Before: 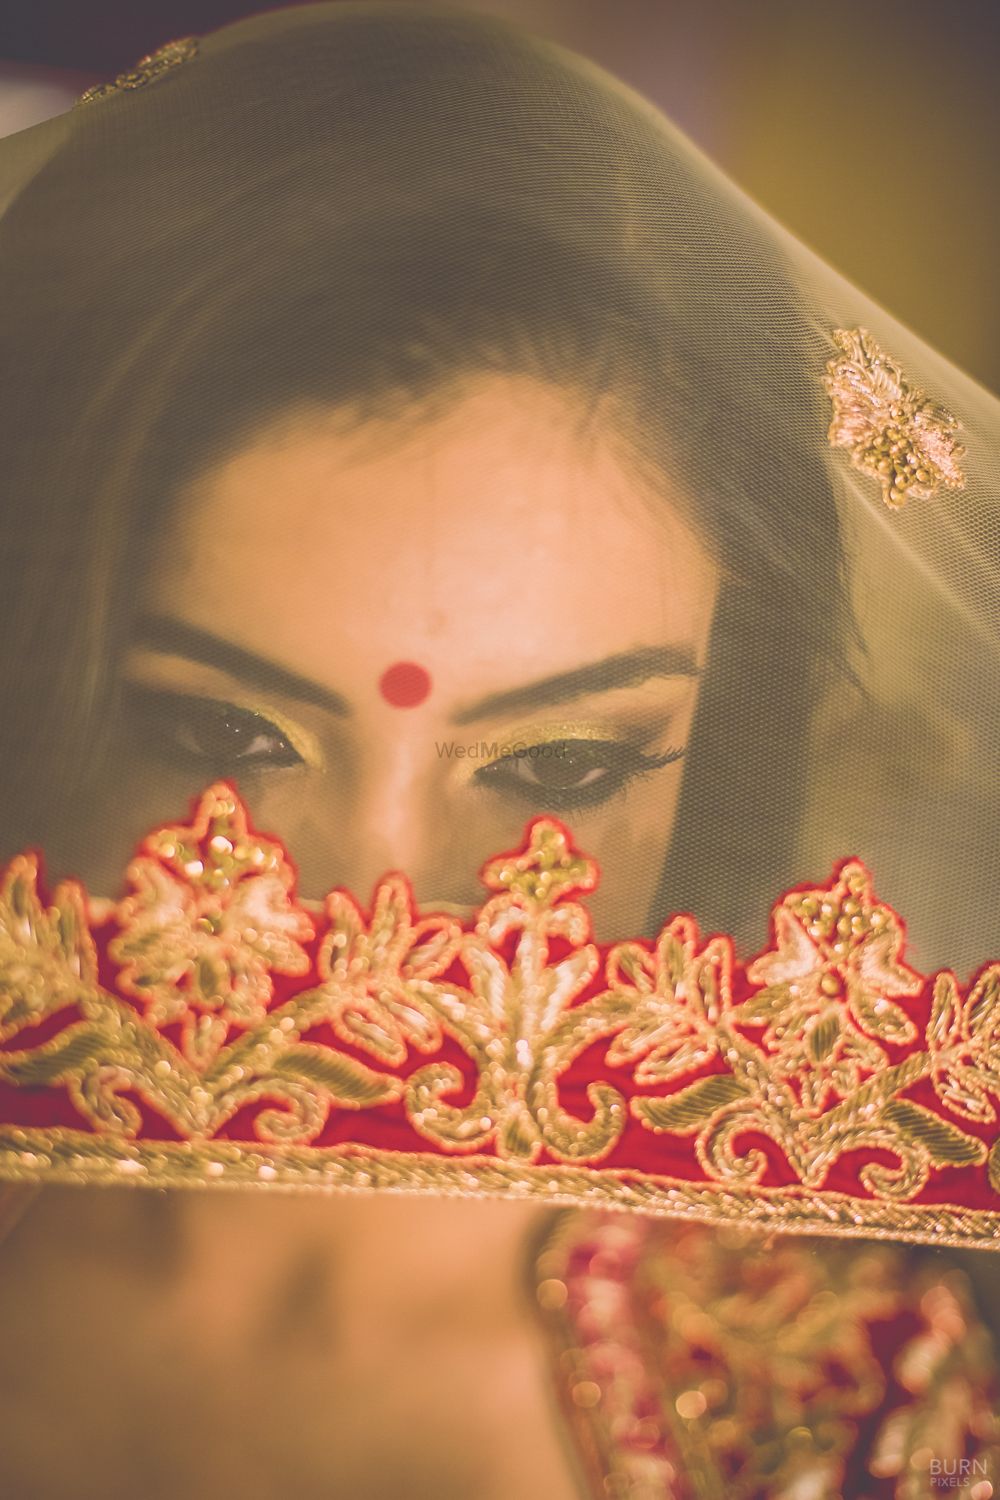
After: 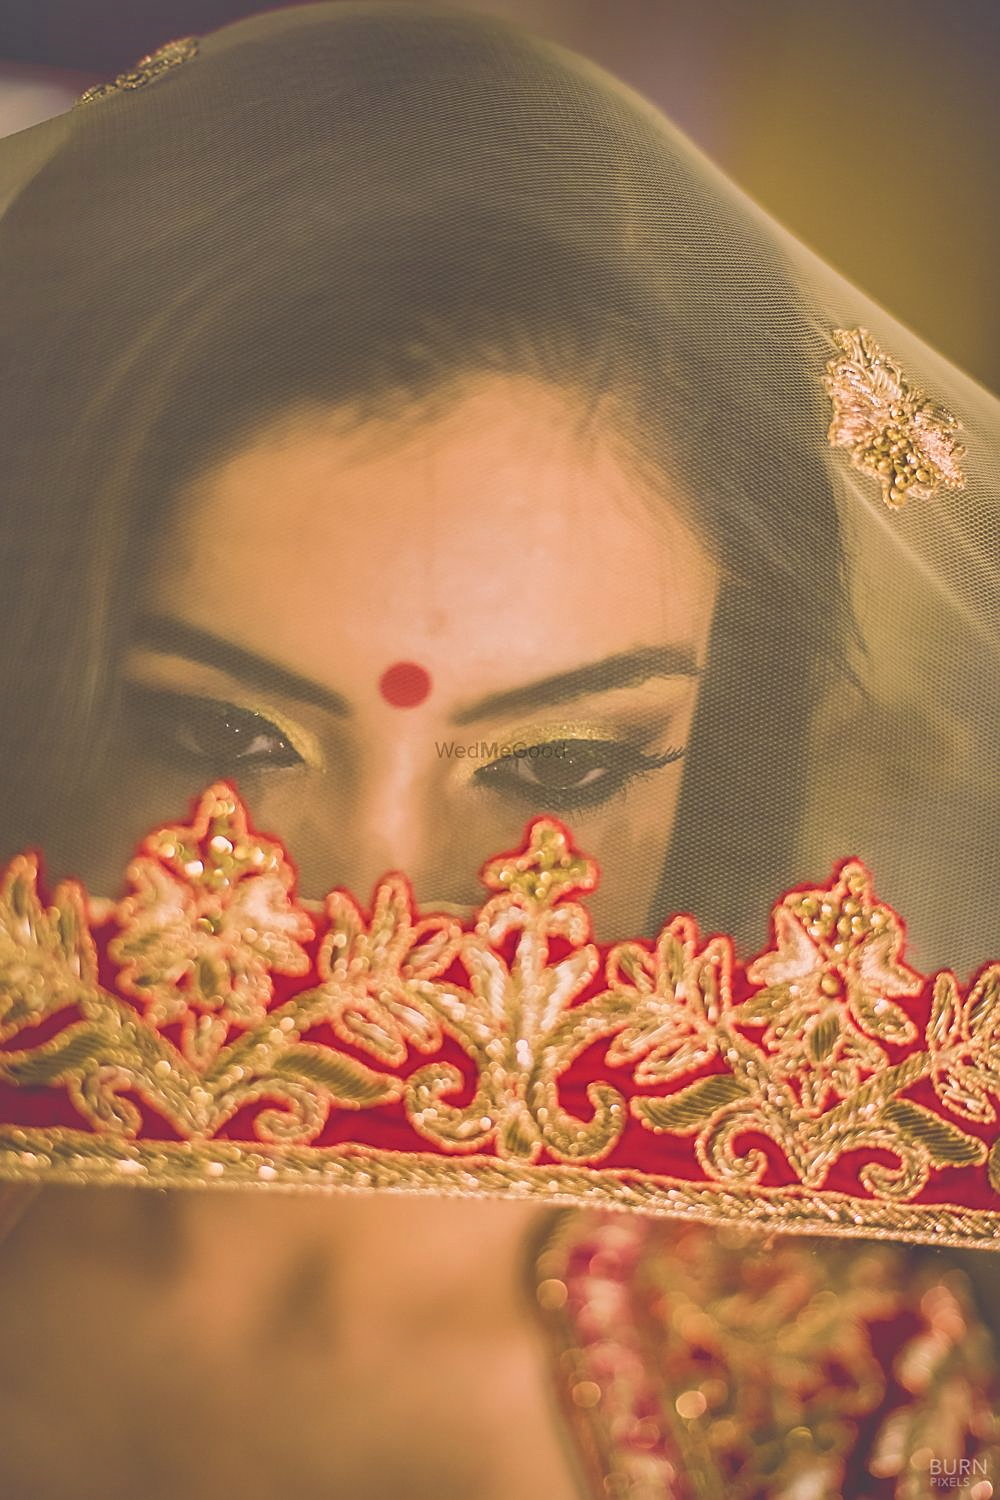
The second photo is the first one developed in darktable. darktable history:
sharpen: on, module defaults
shadows and highlights: shadows 60.01, soften with gaussian
